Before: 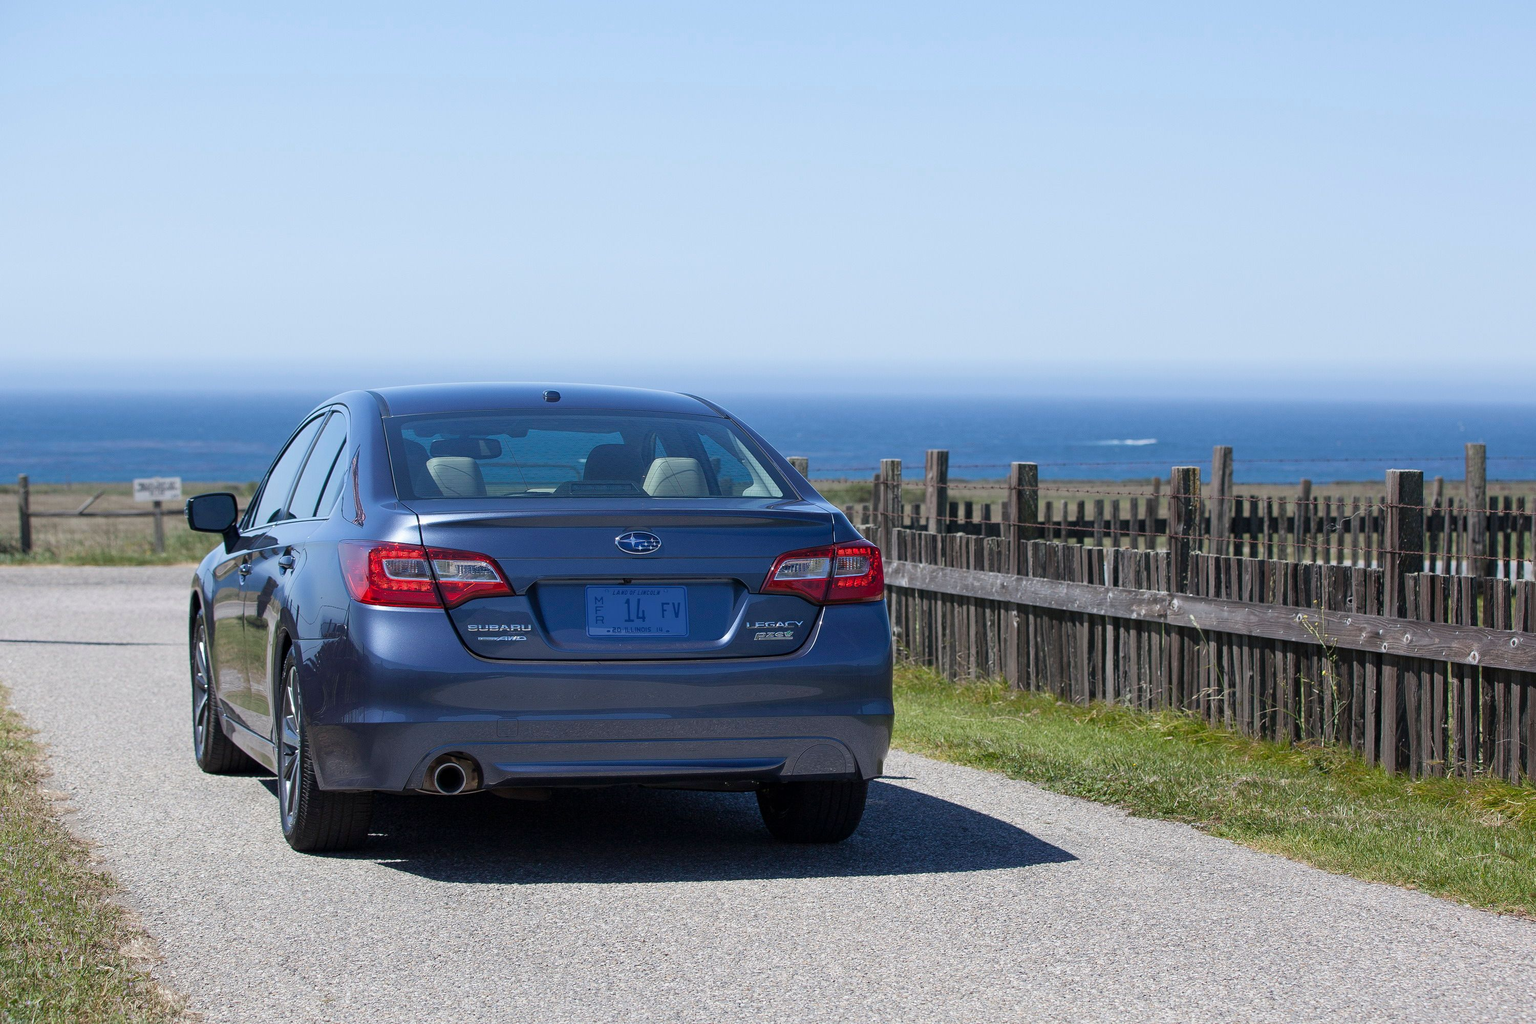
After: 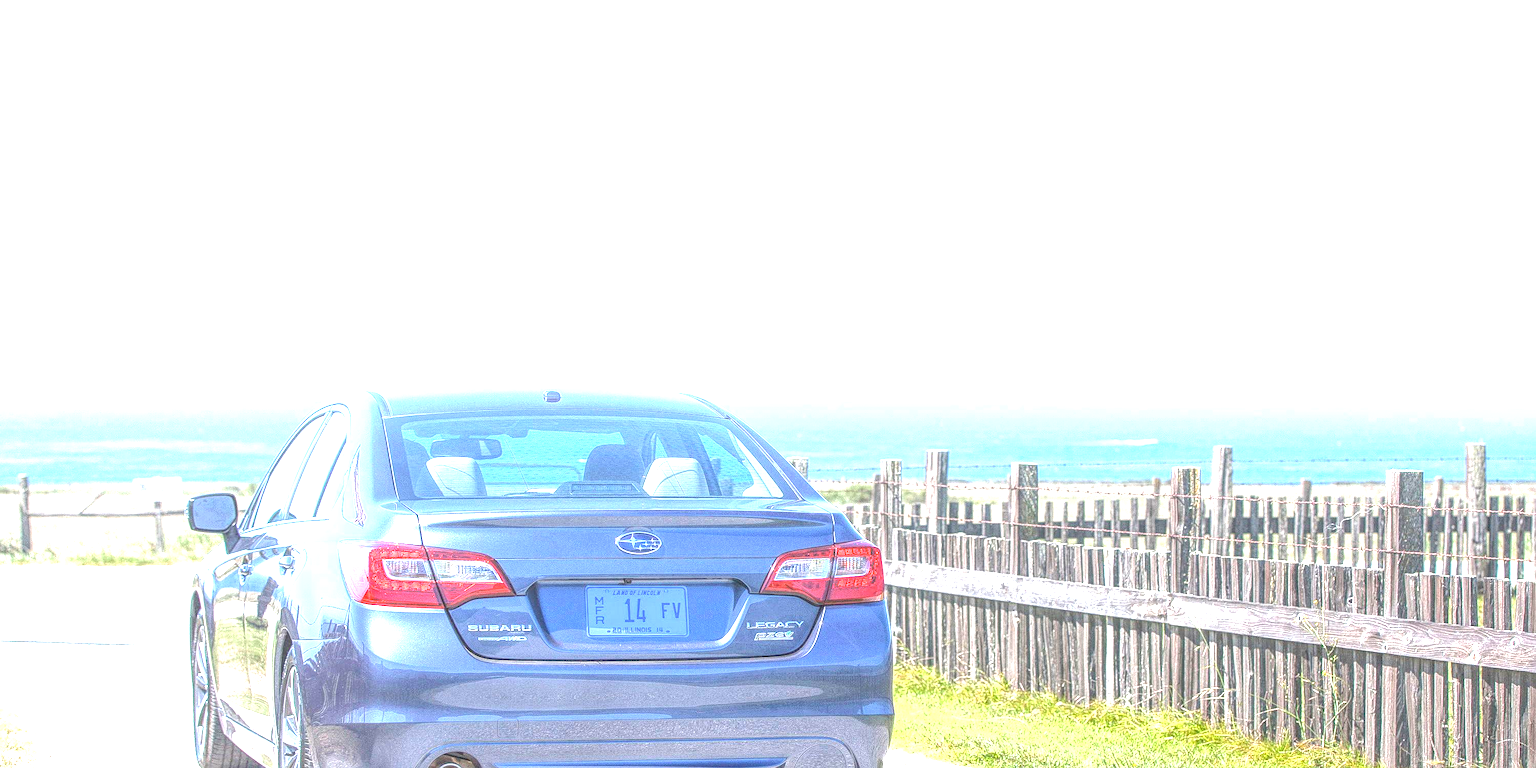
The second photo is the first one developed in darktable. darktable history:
tone curve: curves: ch0 [(0, 0) (0.003, 0.013) (0.011, 0.017) (0.025, 0.028) (0.044, 0.049) (0.069, 0.07) (0.1, 0.103) (0.136, 0.143) (0.177, 0.186) (0.224, 0.232) (0.277, 0.282) (0.335, 0.333) (0.399, 0.405) (0.468, 0.477) (0.543, 0.54) (0.623, 0.627) (0.709, 0.709) (0.801, 0.798) (0.898, 0.902) (1, 1)], color space Lab, independent channels, preserve colors none
crop: bottom 24.991%
local contrast: highlights 20%, shadows 26%, detail 199%, midtone range 0.2
exposure: exposure 2.252 EV, compensate highlight preservation false
sharpen: on, module defaults
